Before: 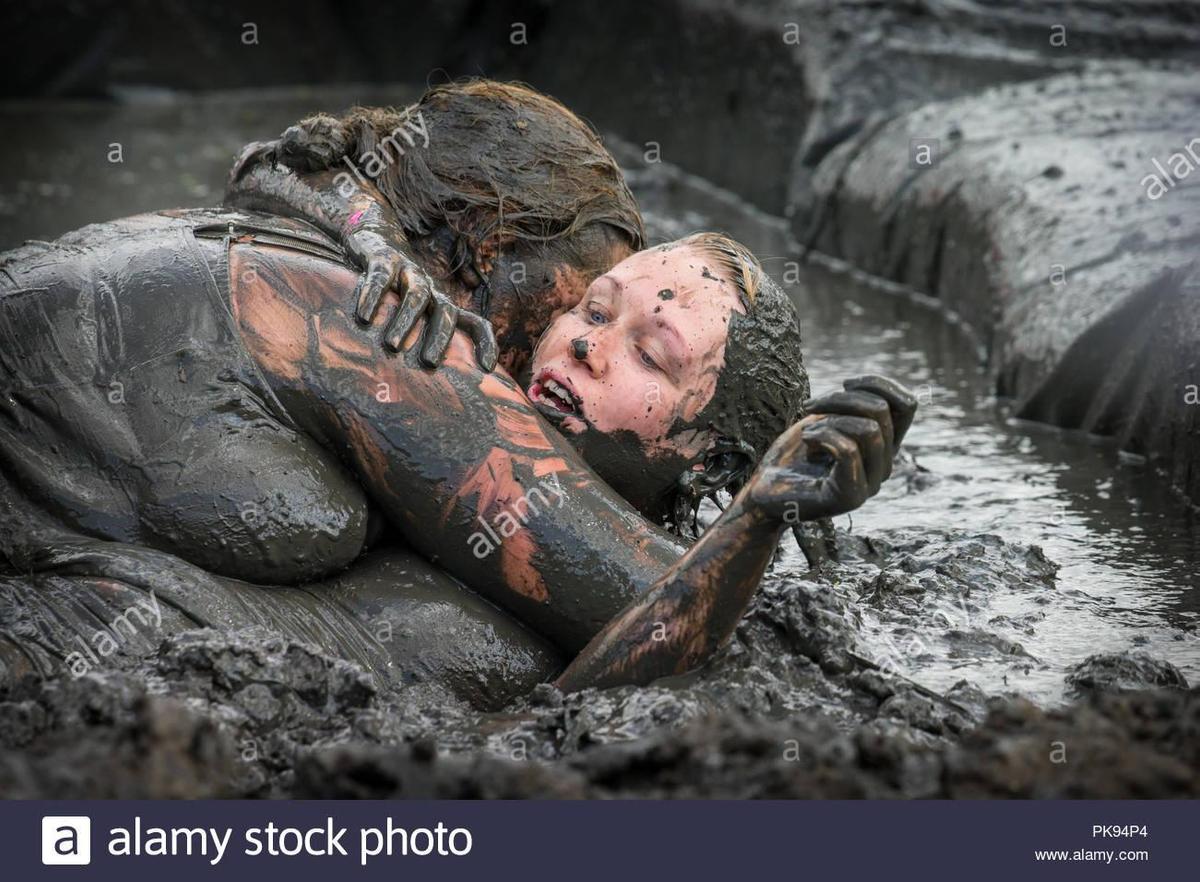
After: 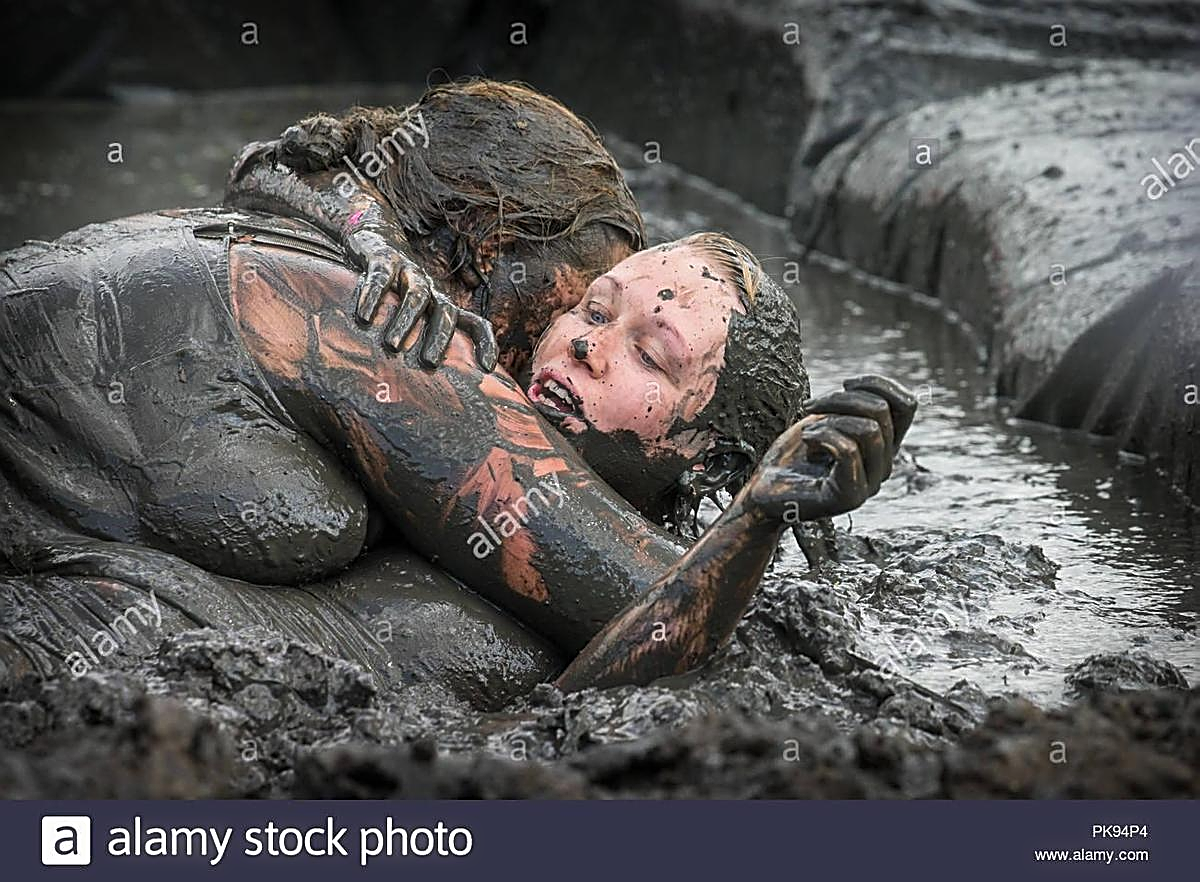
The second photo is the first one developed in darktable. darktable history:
haze removal: strength -0.05
sharpen: amount 1
